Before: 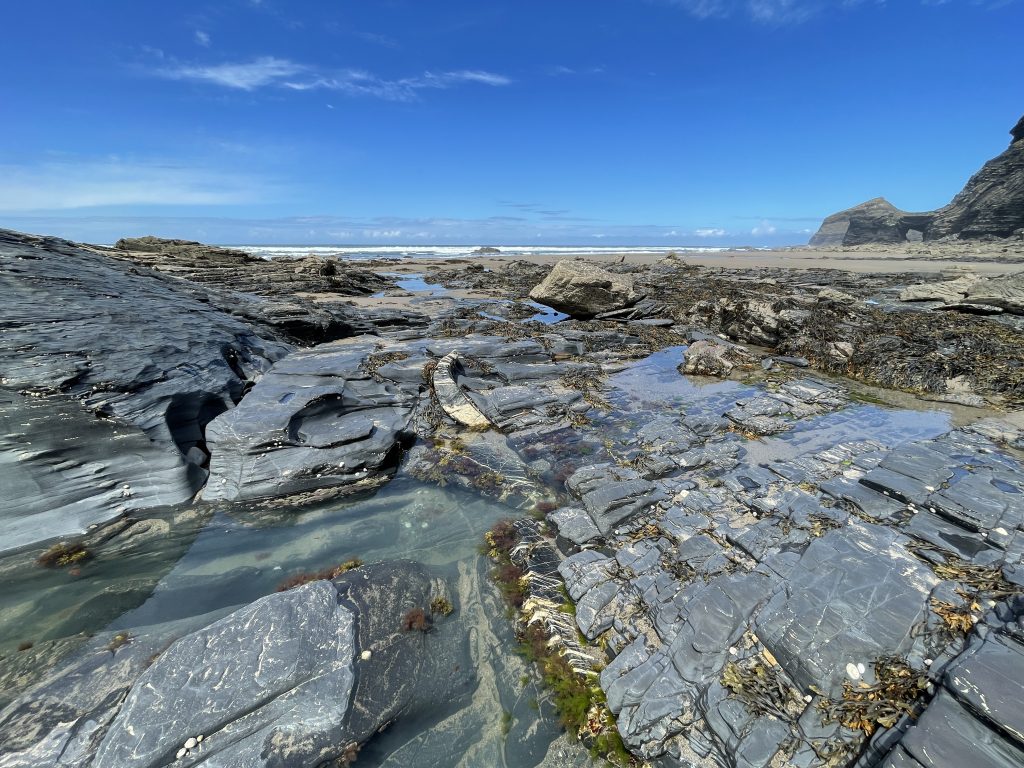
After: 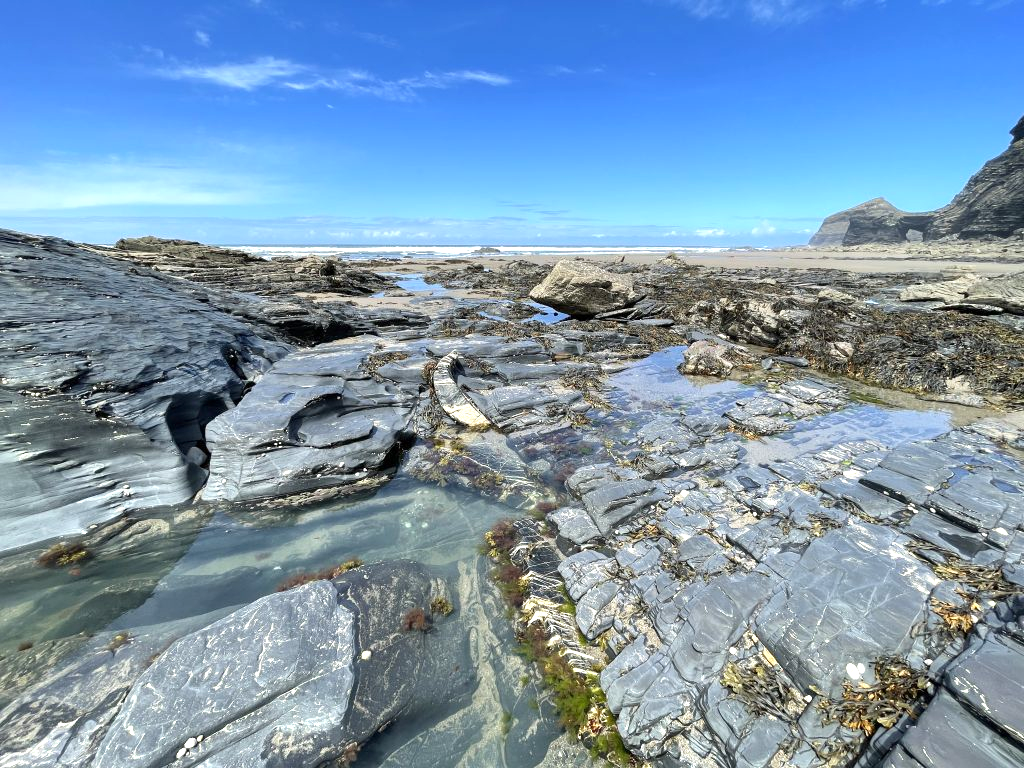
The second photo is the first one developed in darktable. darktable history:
exposure: exposure 0.641 EV, compensate highlight preservation false
